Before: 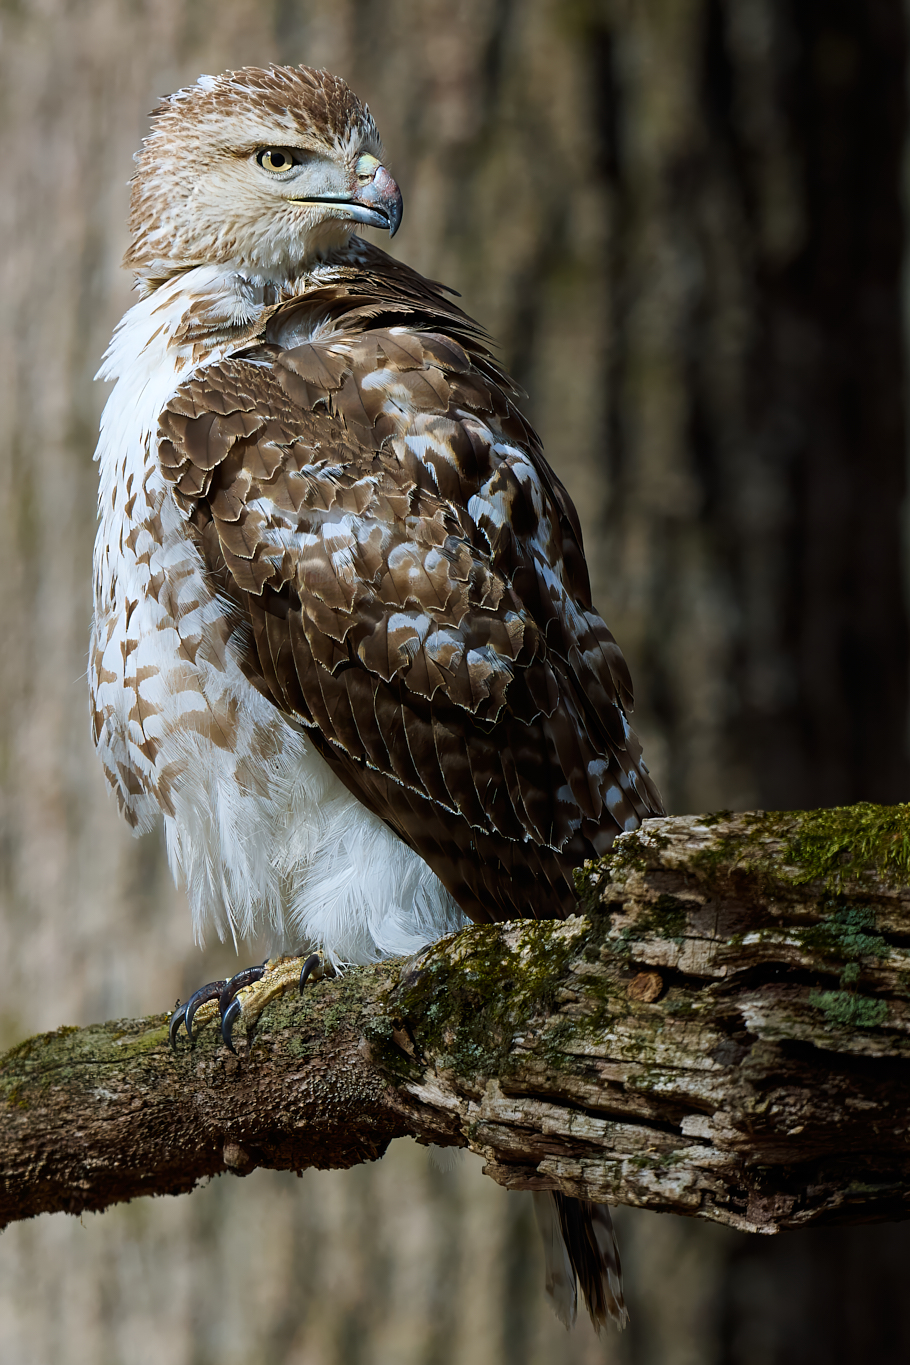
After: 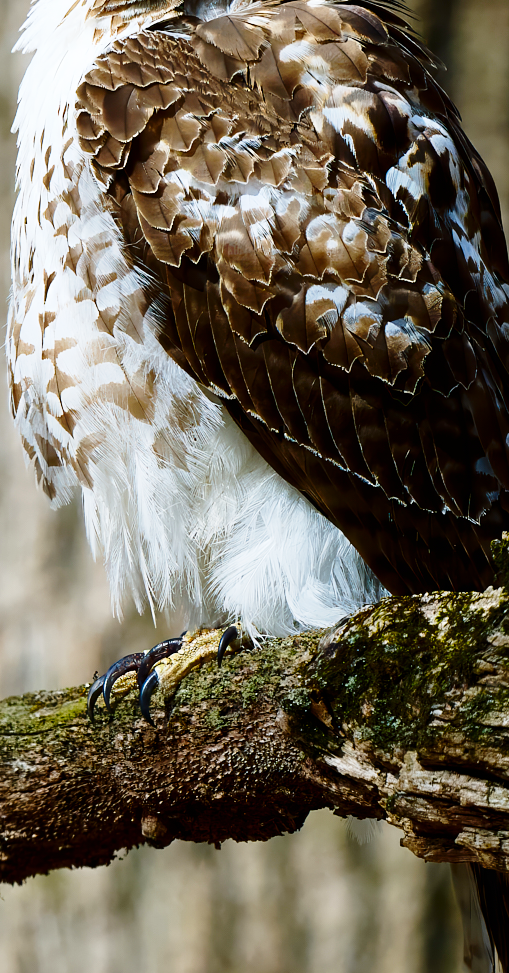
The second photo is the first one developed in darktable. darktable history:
contrast brightness saturation: contrast 0.068, brightness -0.127, saturation 0.056
base curve: curves: ch0 [(0, 0) (0.028, 0.03) (0.121, 0.232) (0.46, 0.748) (0.859, 0.968) (1, 1)], preserve colors none
crop: left 9.056%, top 24.038%, right 34.987%, bottom 4.676%
